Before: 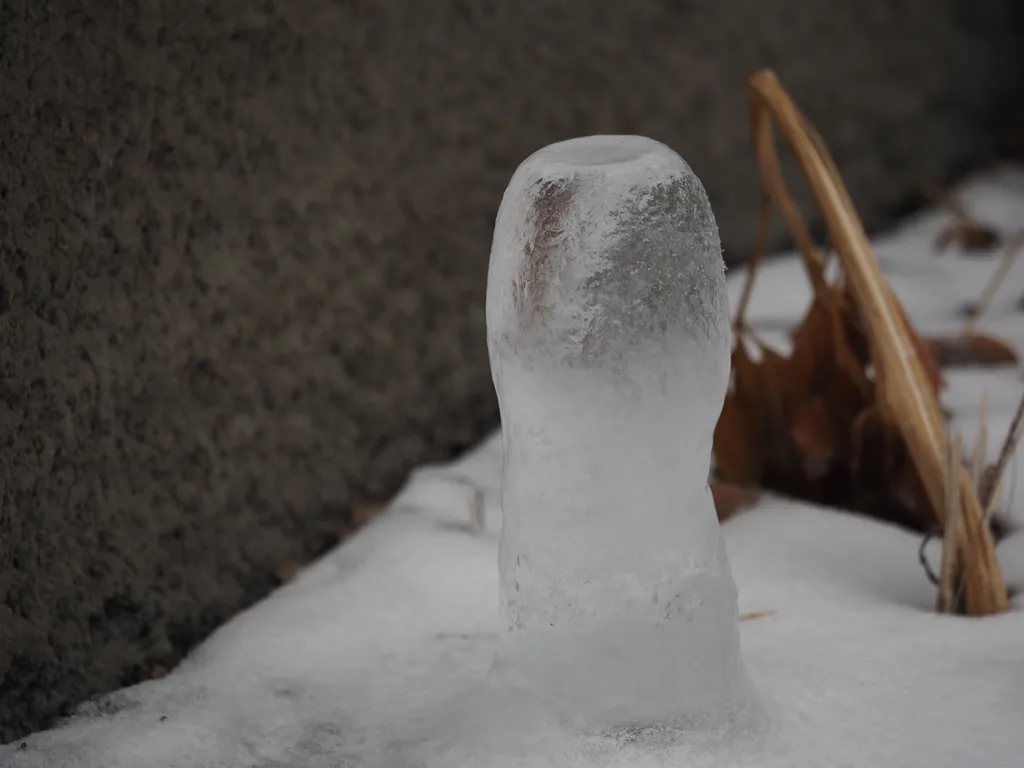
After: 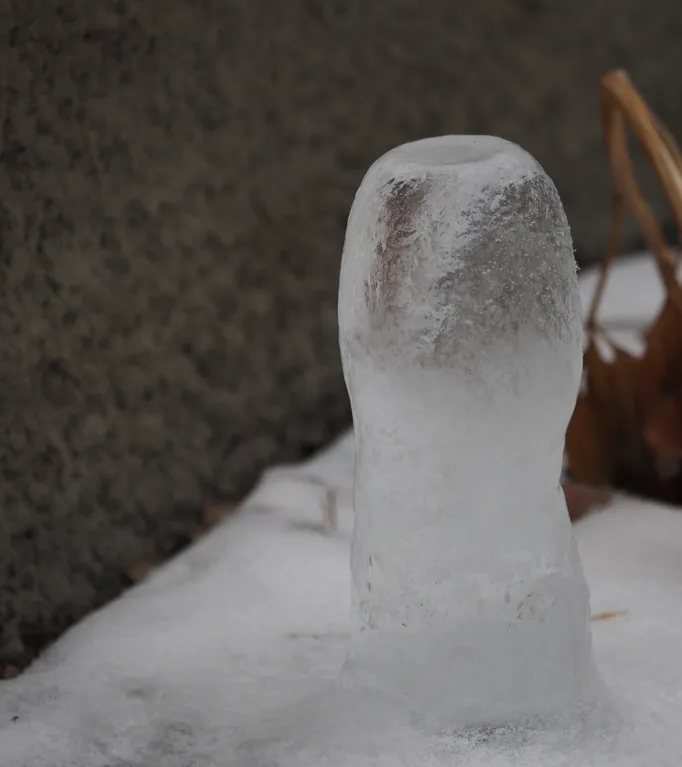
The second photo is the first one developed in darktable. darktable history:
crop and rotate: left 14.458%, right 18.856%
